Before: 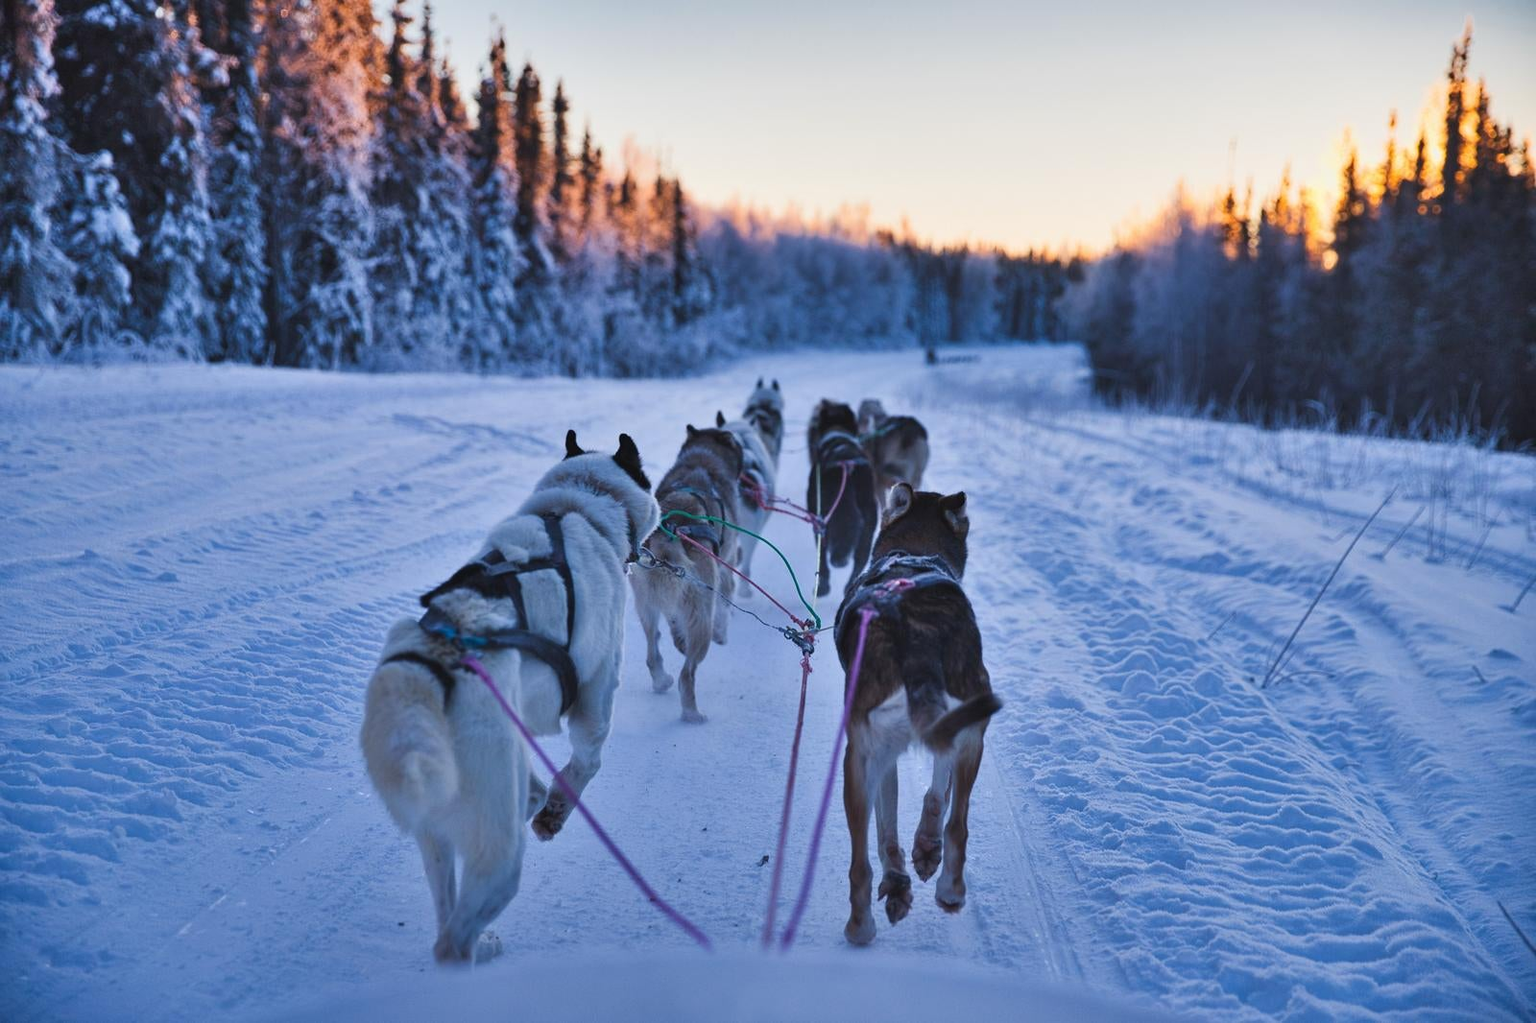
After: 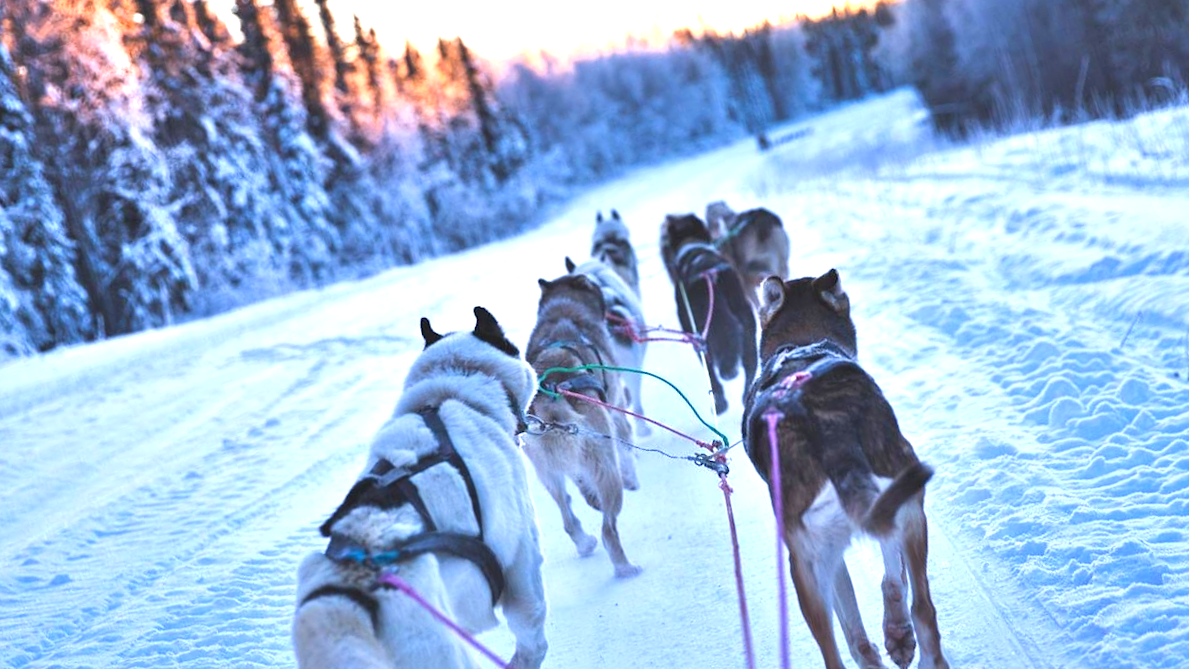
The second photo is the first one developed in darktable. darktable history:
exposure: black level correction 0, exposure 1.379 EV, compensate exposure bias true, compensate highlight preservation false
crop and rotate: angle 1°, left 4.281%, top 0.642%, right 11.383%, bottom 2.486%
tone equalizer: on, module defaults
rotate and perspective: rotation -14.8°, crop left 0.1, crop right 0.903, crop top 0.25, crop bottom 0.748
